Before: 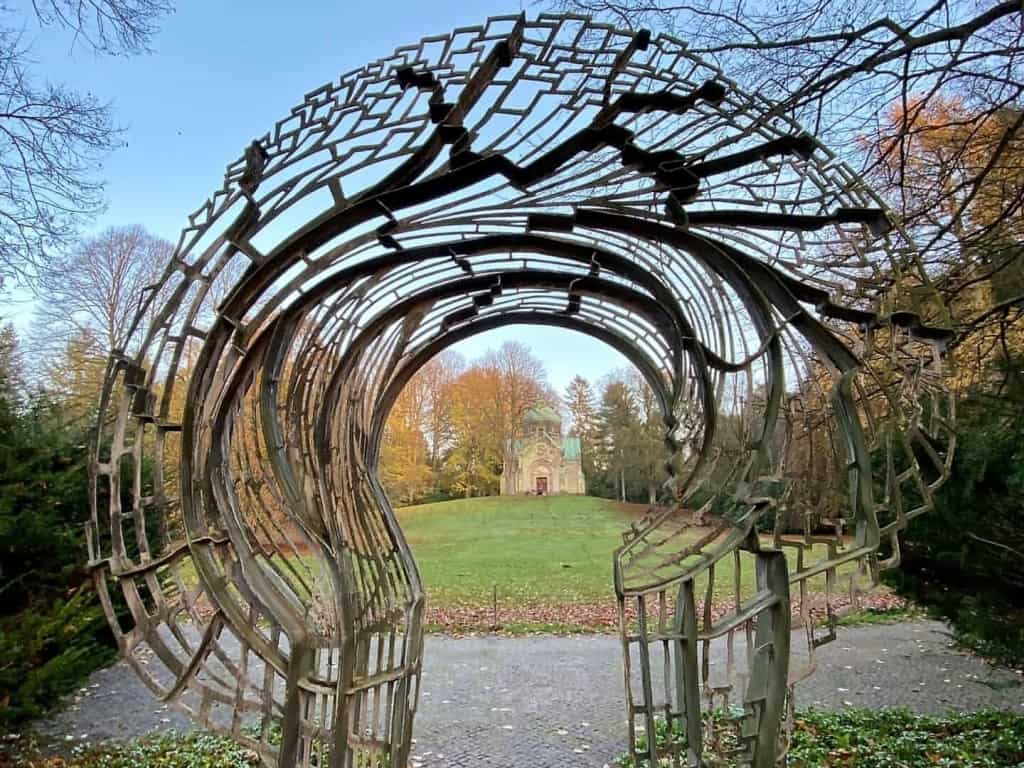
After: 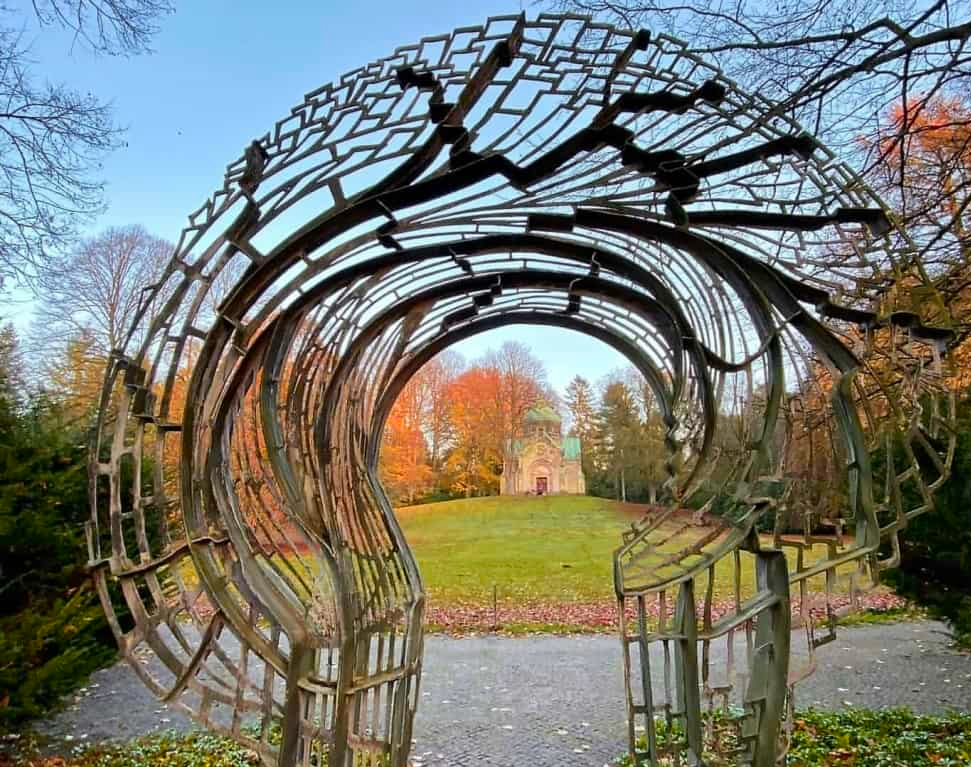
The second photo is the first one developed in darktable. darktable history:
color zones: curves: ch1 [(0.24, 0.629) (0.75, 0.5)]; ch2 [(0.255, 0.454) (0.745, 0.491)], mix 102.12%
crop and rotate: right 5.167%
